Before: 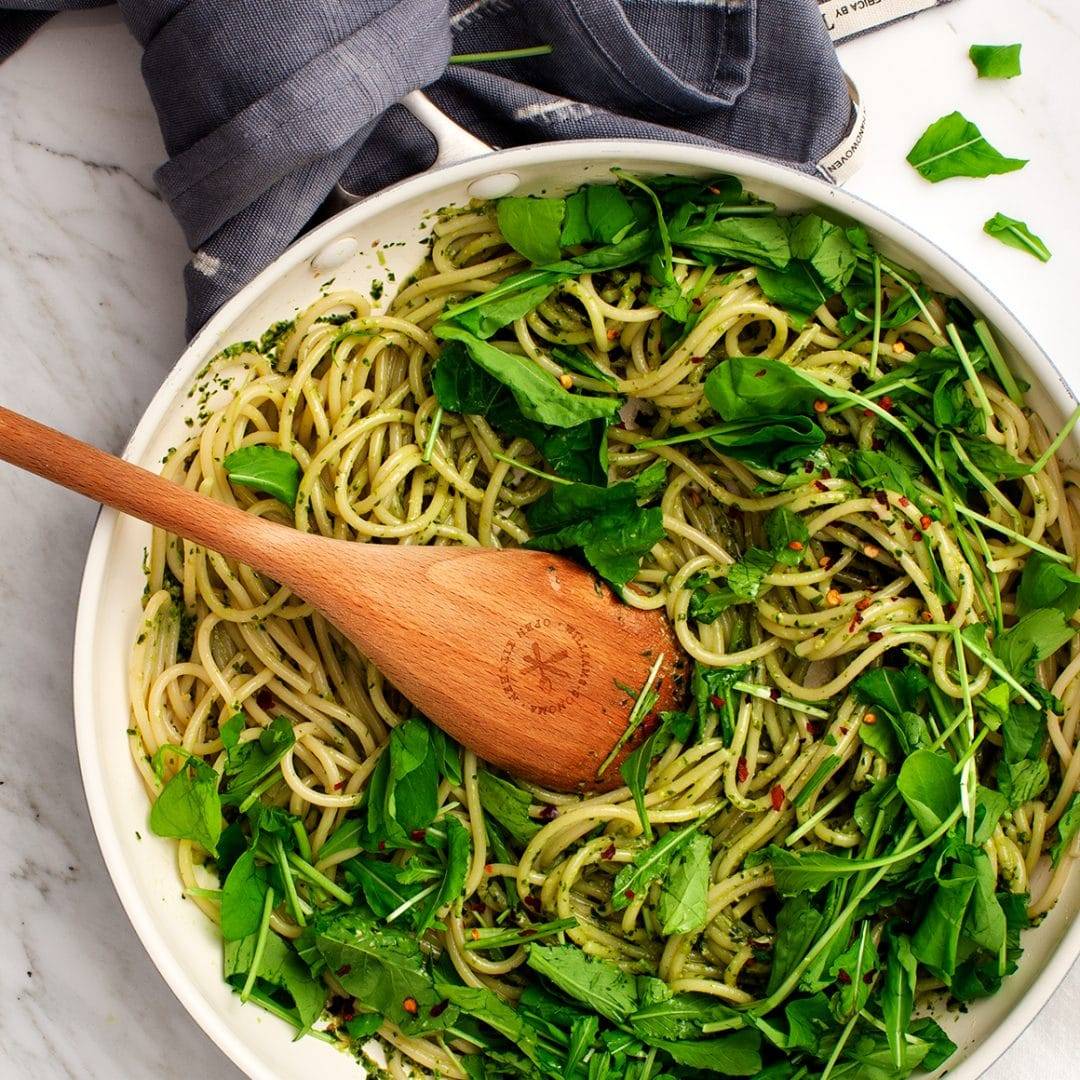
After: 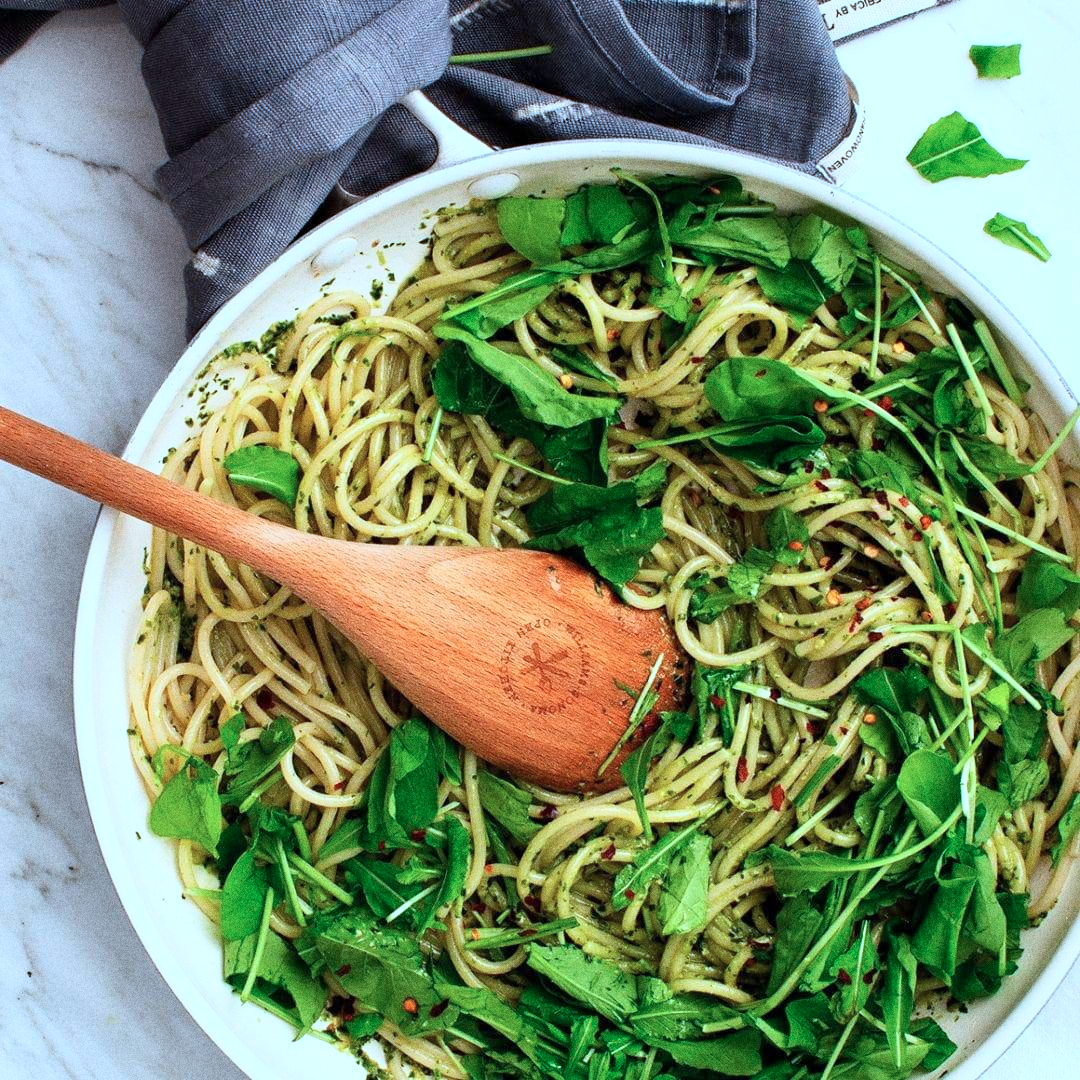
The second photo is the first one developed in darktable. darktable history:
base curve: curves: ch0 [(0, 0) (0.666, 0.806) (1, 1)]
grain: coarseness 11.82 ISO, strength 36.67%, mid-tones bias 74.17%
color correction: highlights a* -9.35, highlights b* -23.15
